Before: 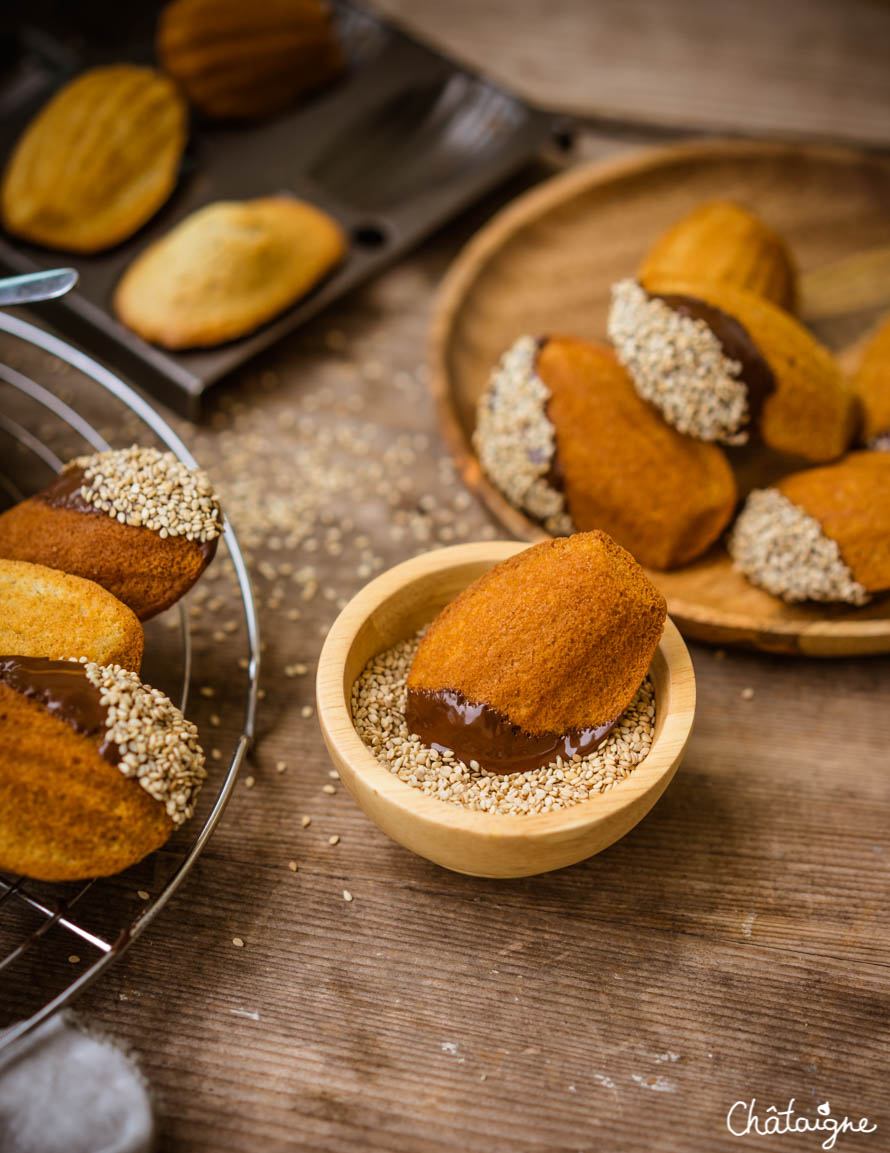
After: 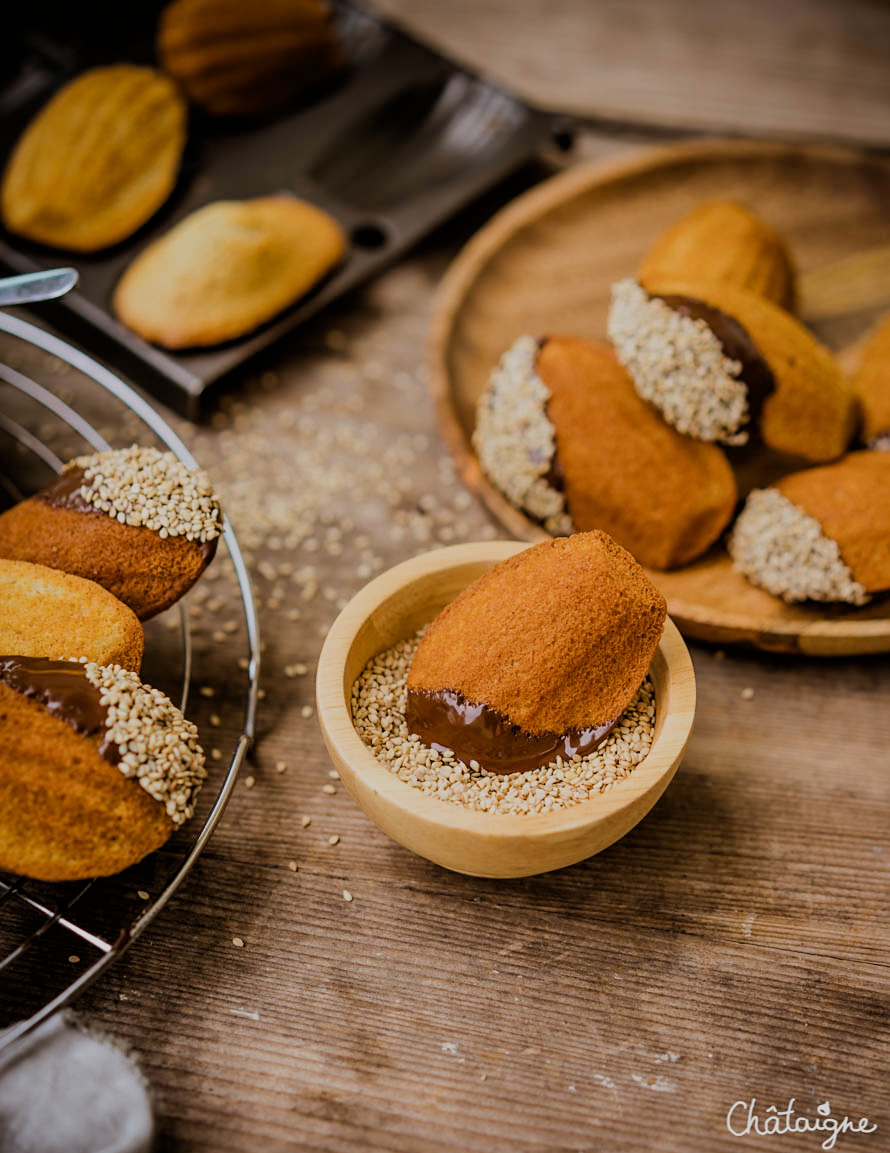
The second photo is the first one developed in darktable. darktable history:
filmic rgb: black relative exposure -6.98 EV, white relative exposure 5.63 EV, hardness 2.86
exposure: exposure 0.127 EV, compensate highlight preservation false
sharpen: amount 0.2
